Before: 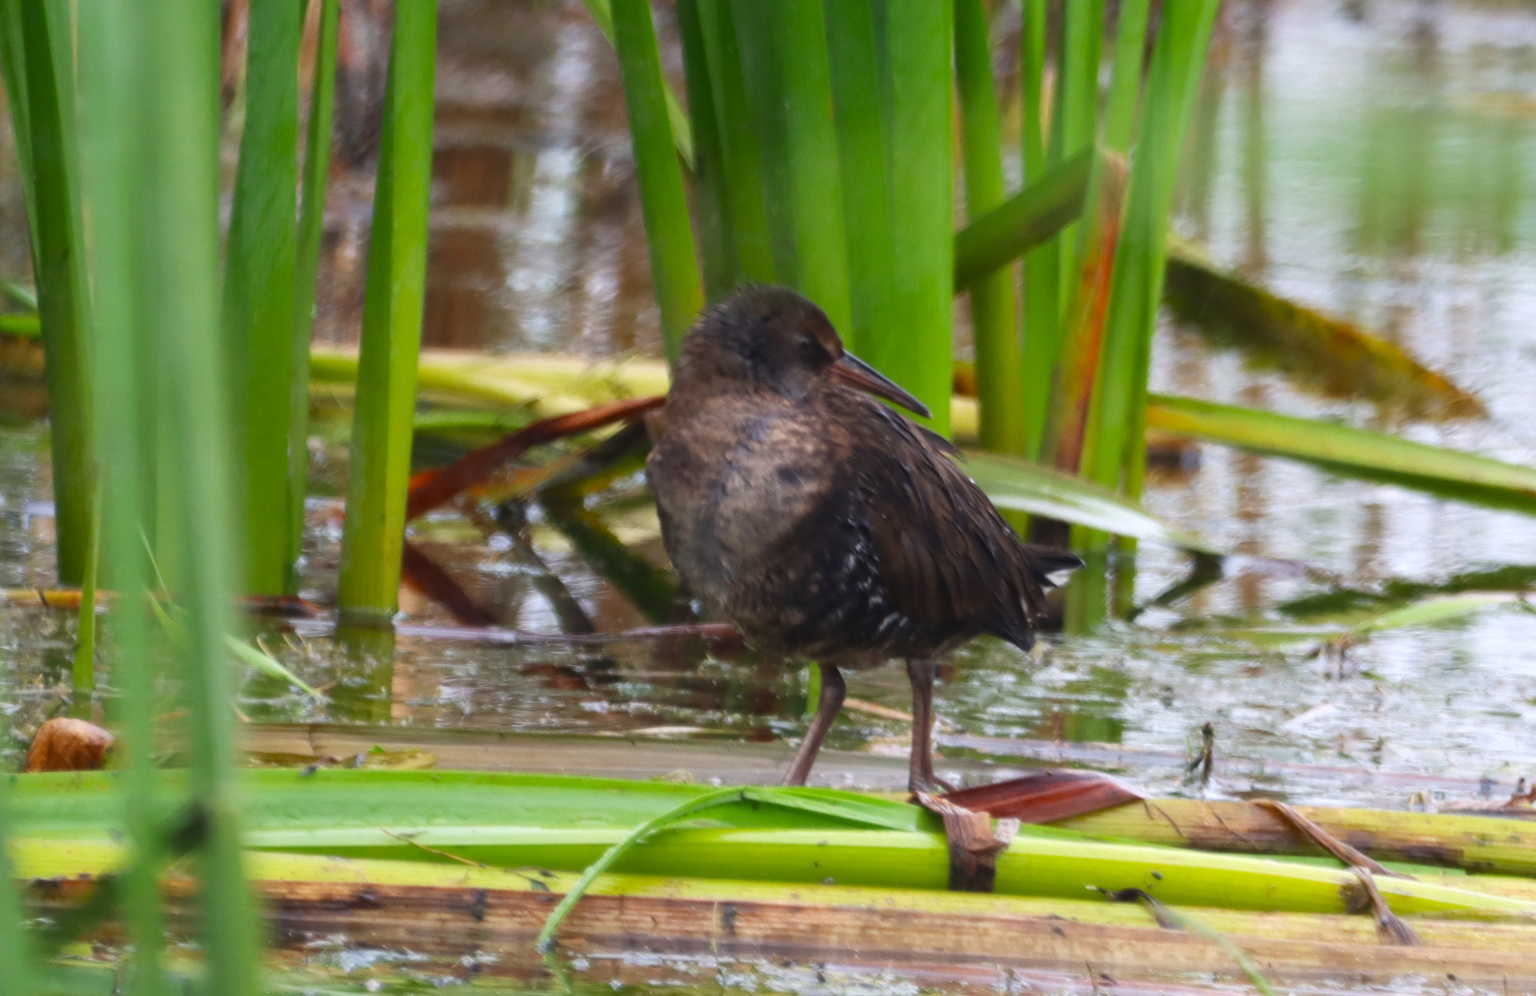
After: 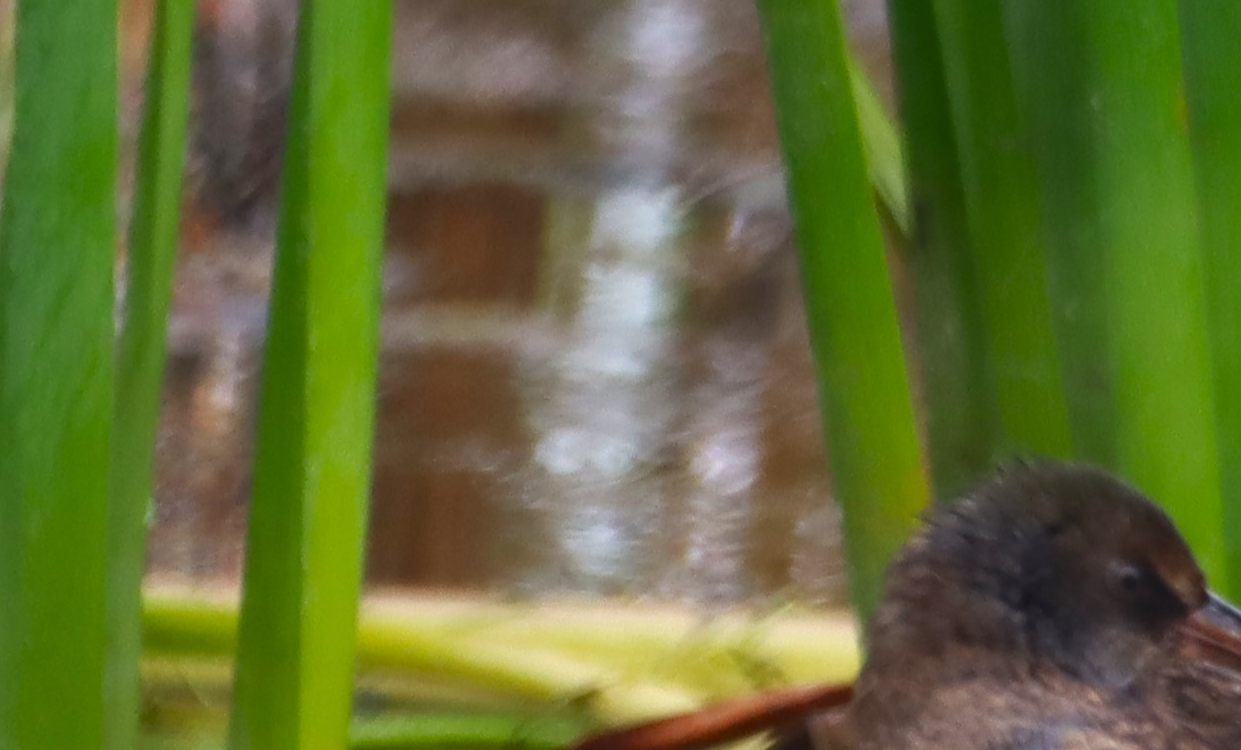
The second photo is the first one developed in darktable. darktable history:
crop: left 15.552%, top 5.456%, right 43.975%, bottom 56.814%
